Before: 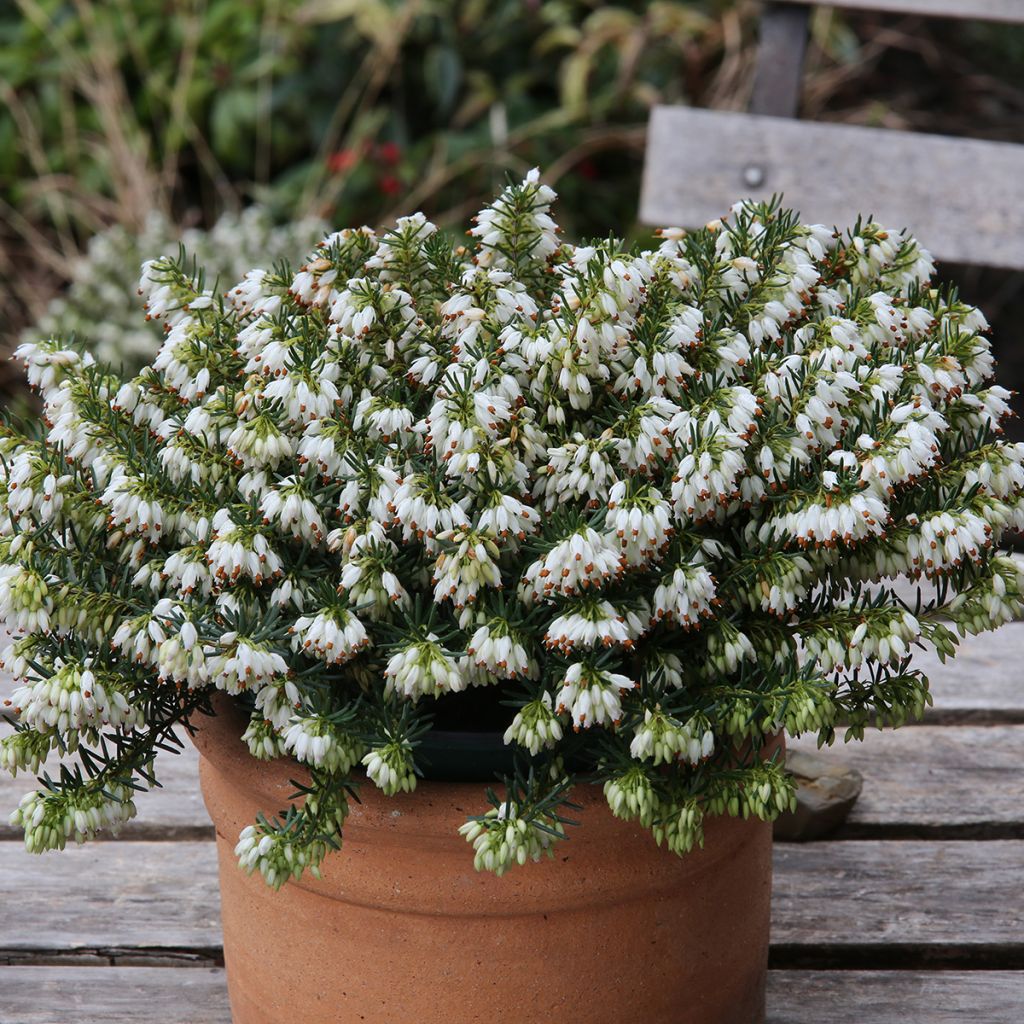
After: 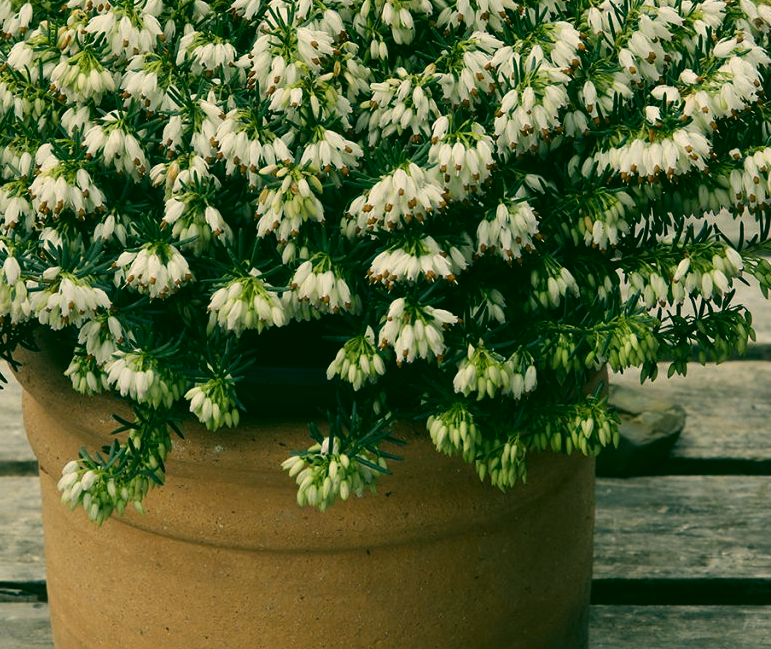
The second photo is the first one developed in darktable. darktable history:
crop and rotate: left 17.352%, top 35.69%, right 7.257%, bottom 0.849%
color correction: highlights a* 5.71, highlights b* 32.84, shadows a* -25.26, shadows b* 3.85
color calibration: output R [0.999, 0.026, -0.11, 0], output G [-0.019, 1.037, -0.099, 0], output B [0.022, -0.023, 0.902, 0], illuminant as shot in camera, x 0.358, y 0.373, temperature 4628.91 K
contrast brightness saturation: contrast 0.11, saturation -0.153
